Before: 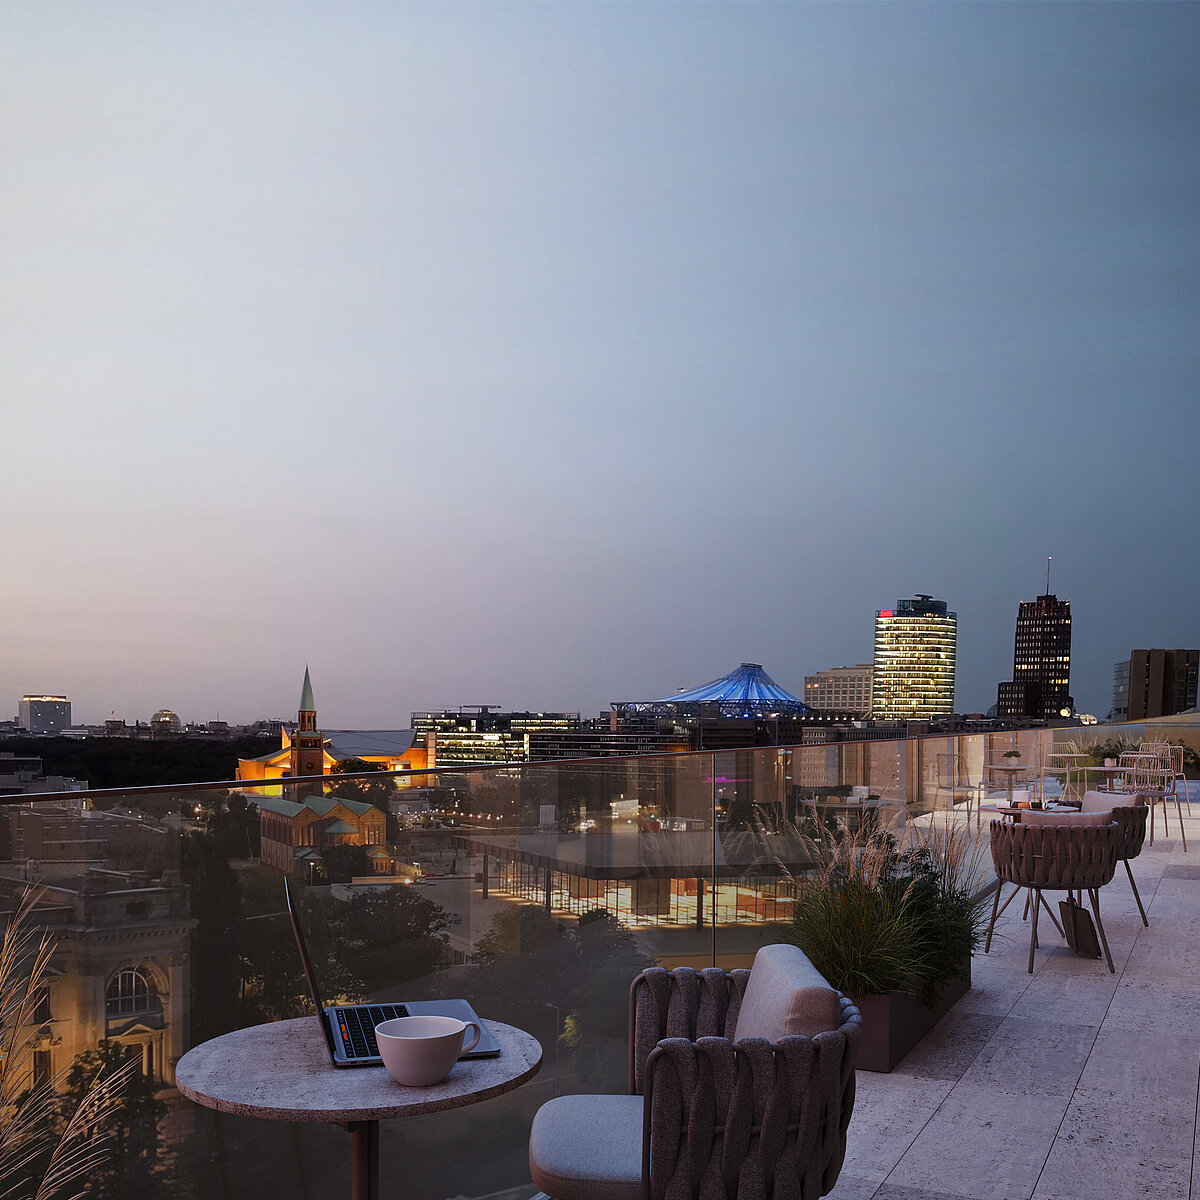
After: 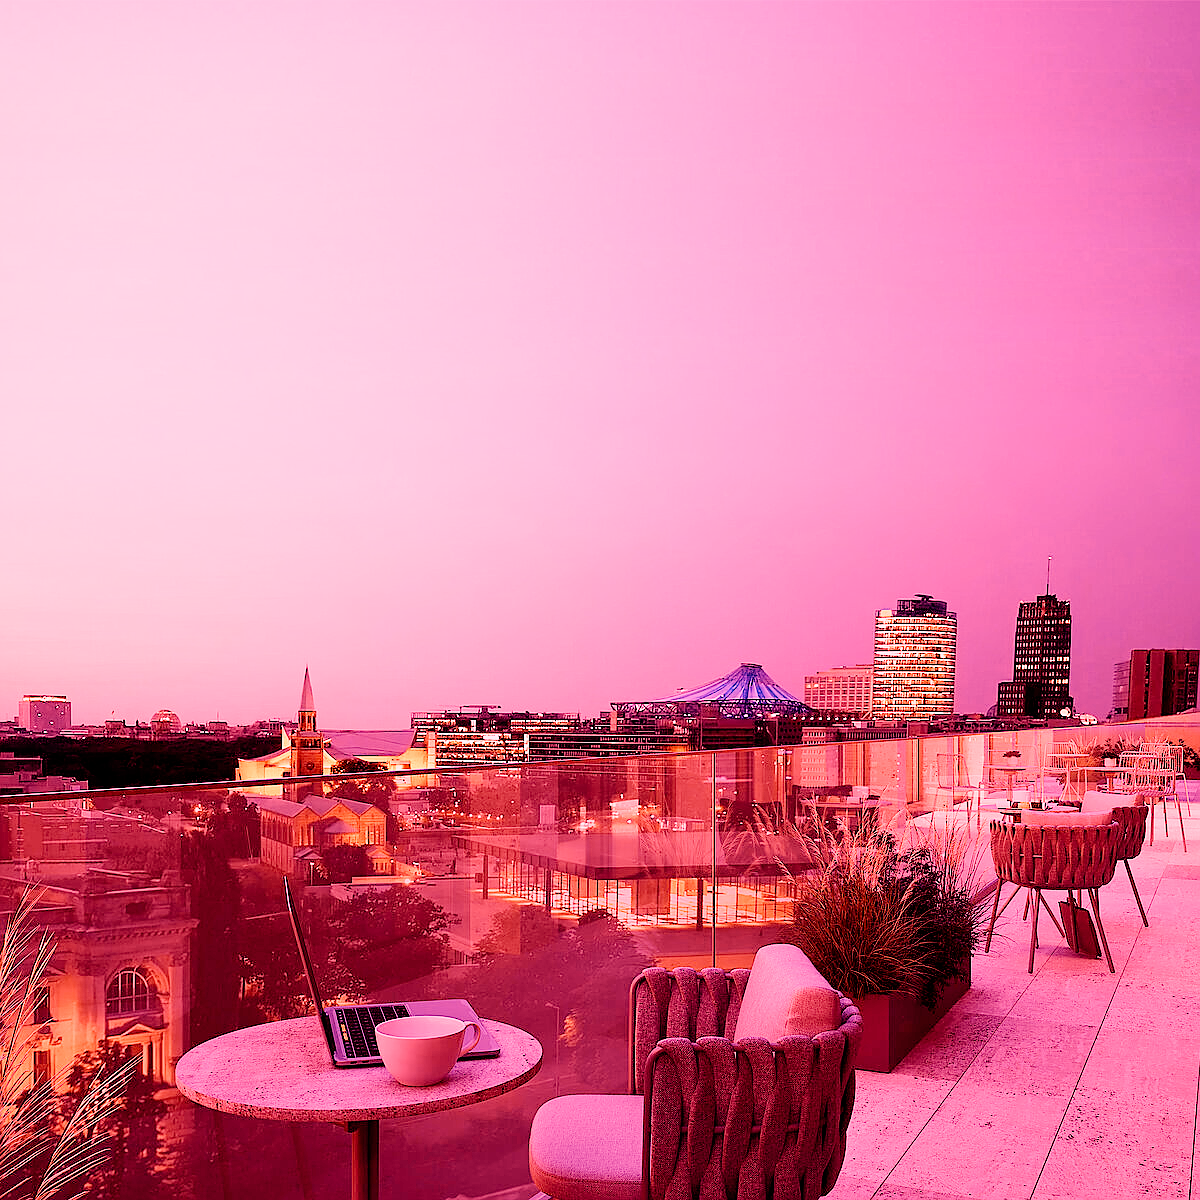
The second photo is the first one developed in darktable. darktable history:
white balance: red 4.26, blue 1.802
sharpen: radius 1
filmic rgb: middle gray luminance 30%, black relative exposure -9 EV, white relative exposure 7 EV, threshold 6 EV, target black luminance 0%, hardness 2.94, latitude 2.04%, contrast 0.963, highlights saturation mix 5%, shadows ↔ highlights balance 12.16%, add noise in highlights 0, preserve chrominance no, color science v3 (2019), use custom middle-gray values true, iterations of high-quality reconstruction 0, contrast in highlights soft, enable highlight reconstruction true
